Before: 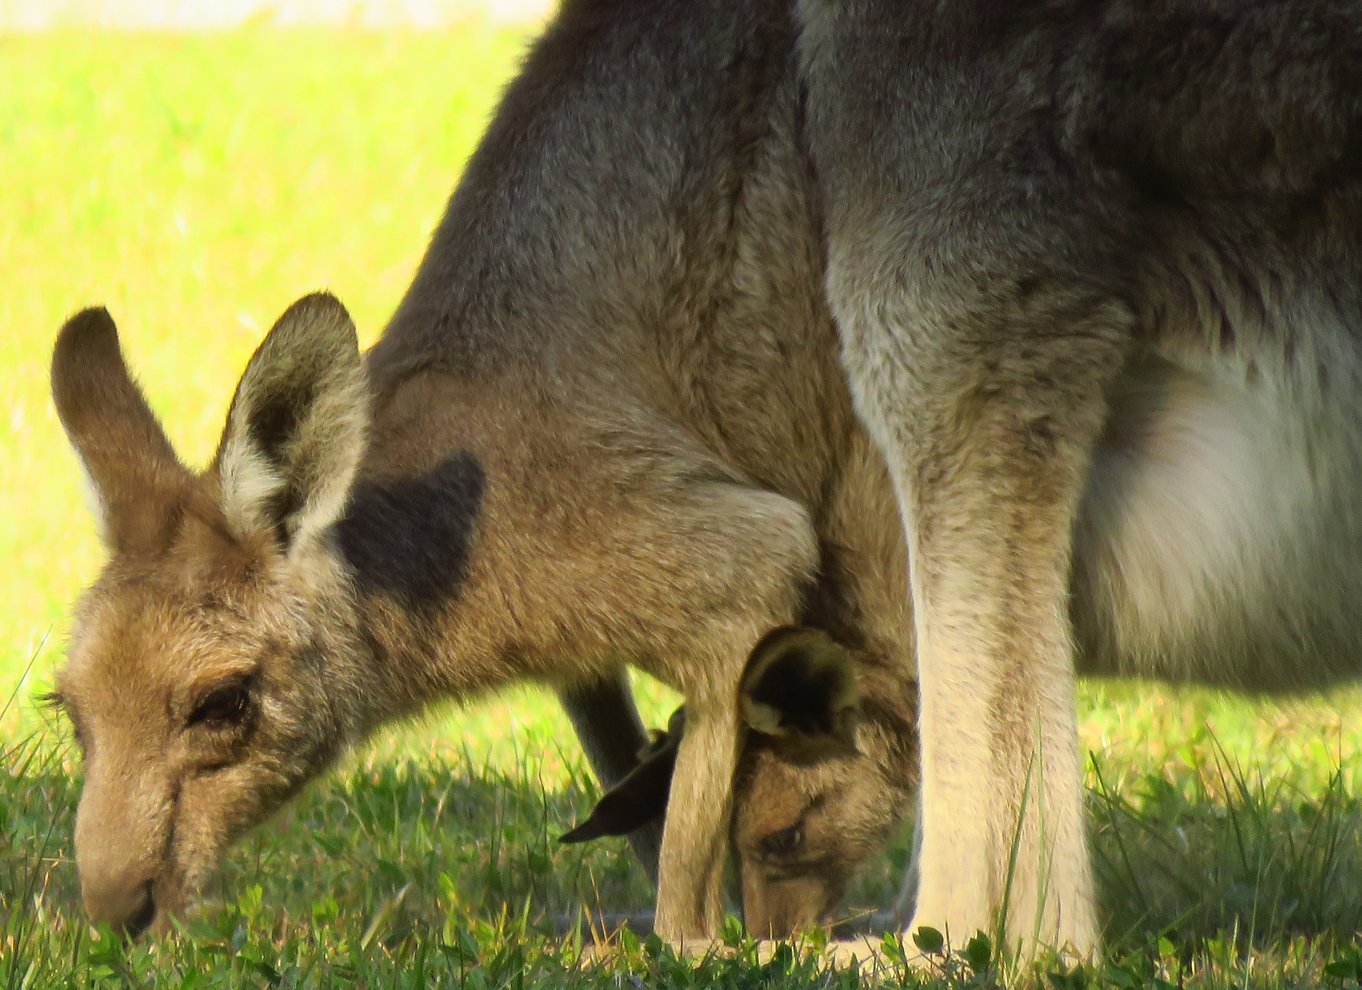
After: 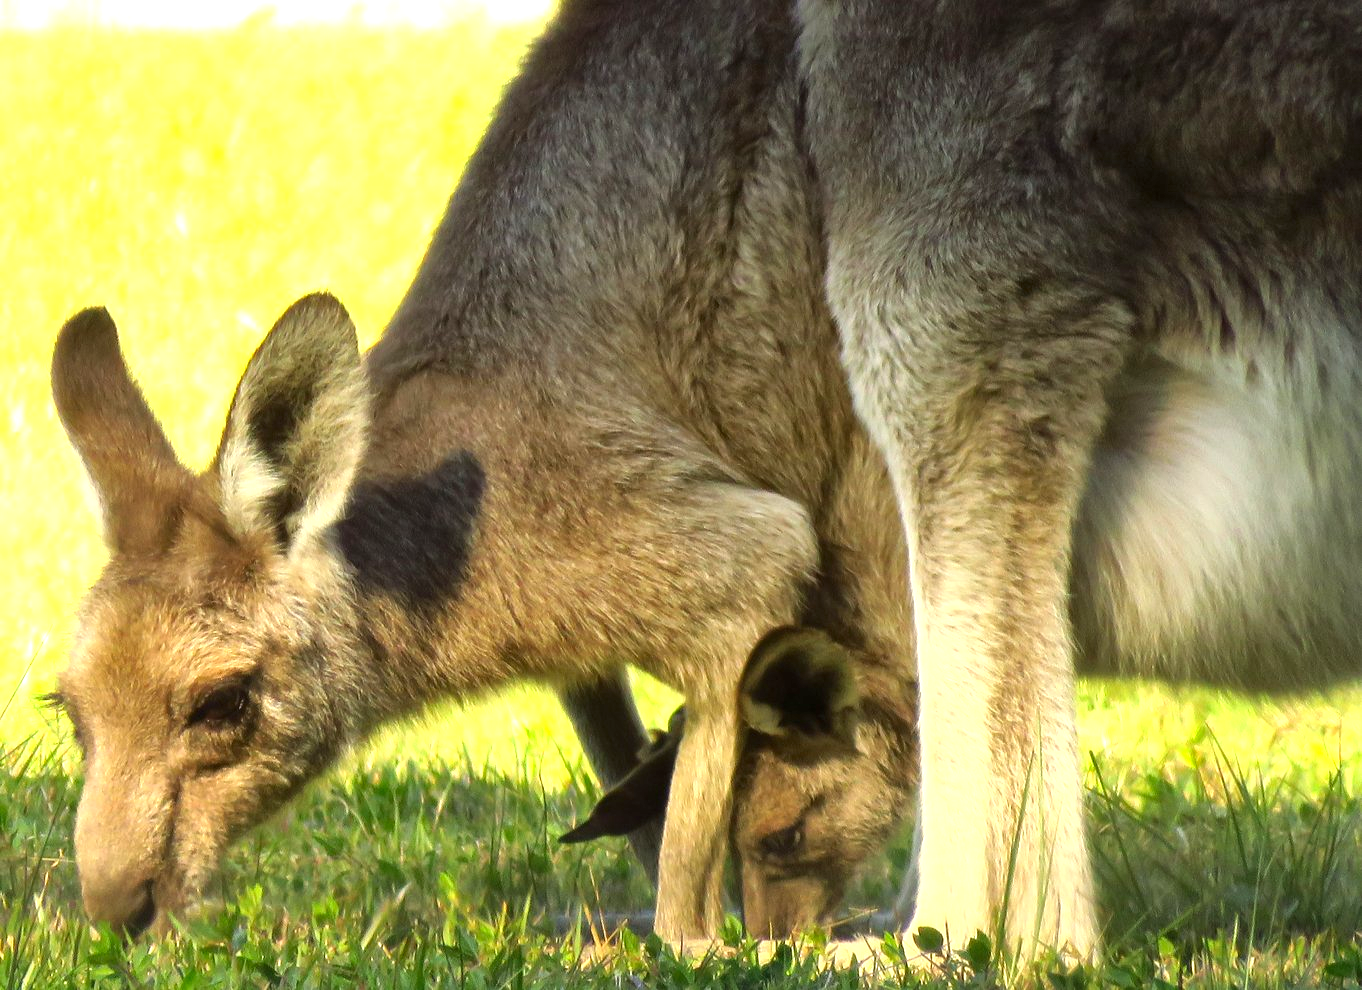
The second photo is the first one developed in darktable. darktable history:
exposure: black level correction 0, exposure 0.703 EV, compensate highlight preservation false
color balance rgb: perceptual saturation grading › global saturation 0.085%, global vibrance 0.396%
local contrast: mode bilateral grid, contrast 20, coarseness 51, detail 140%, midtone range 0.2
color correction: highlights b* -0.012, saturation 1.08
